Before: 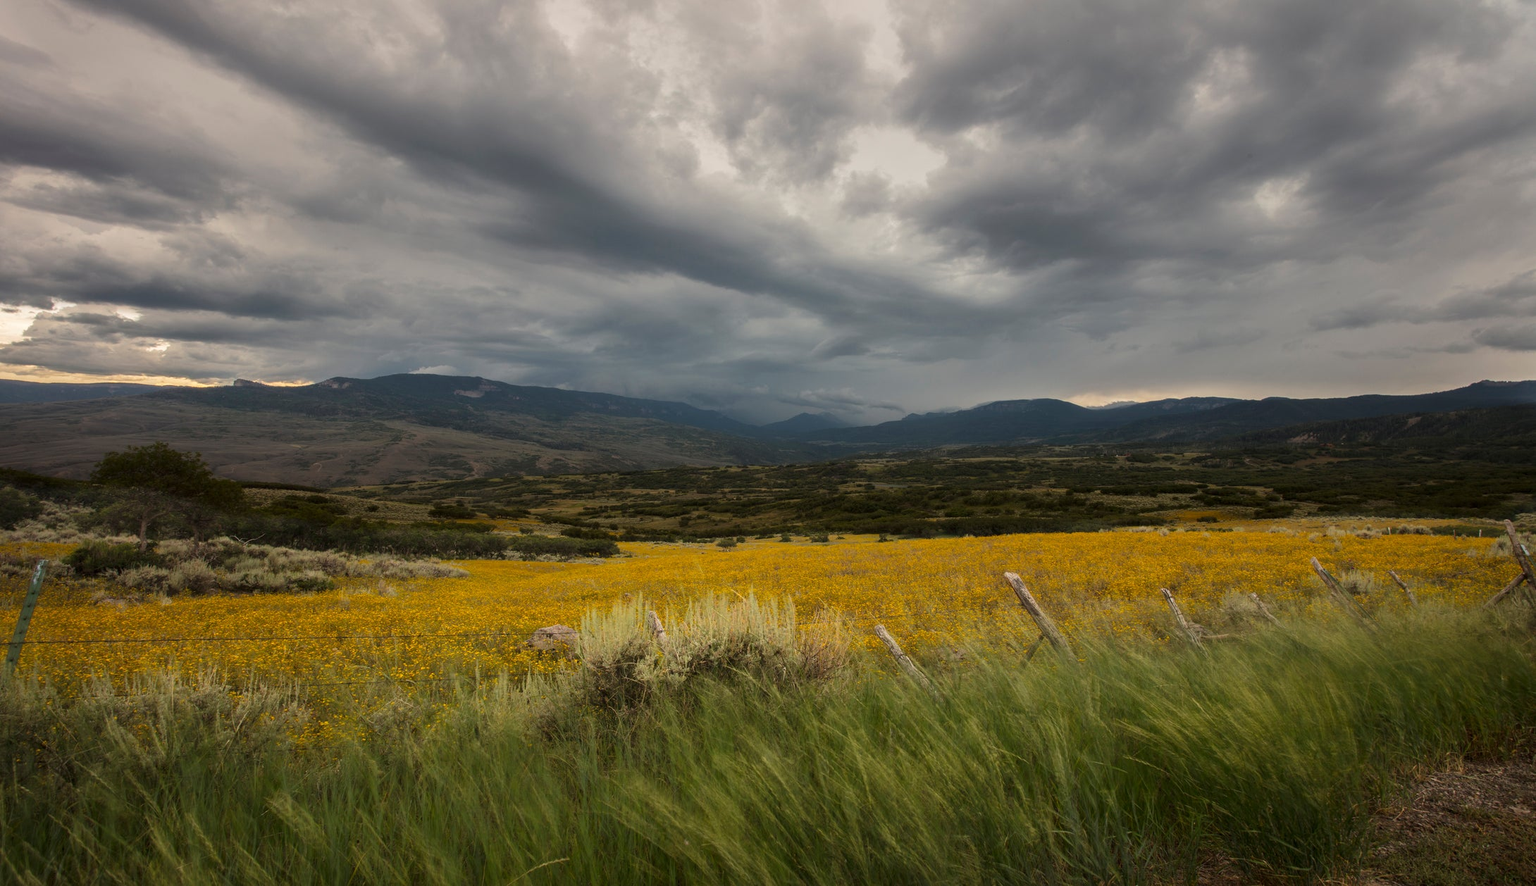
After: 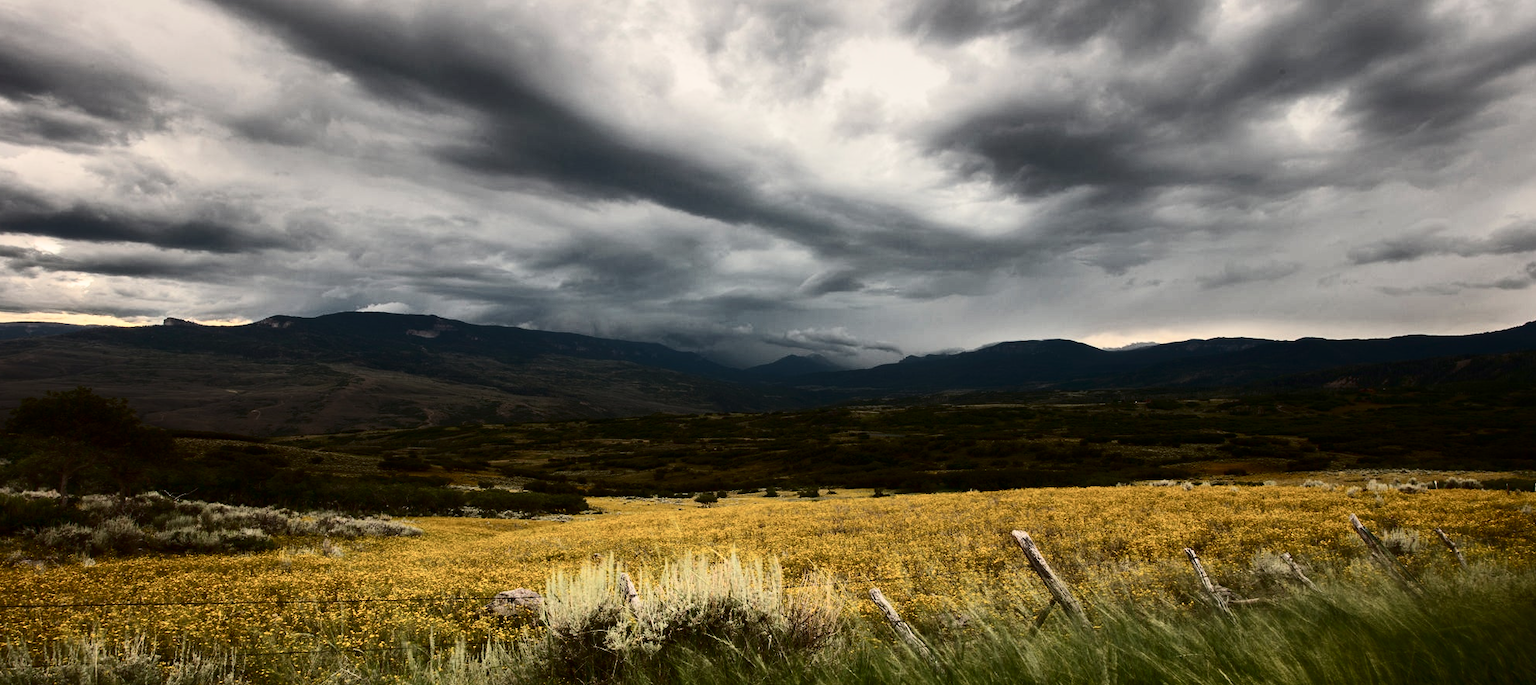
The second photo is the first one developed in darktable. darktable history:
contrast brightness saturation: contrast 0.5, saturation -0.1
crop: left 5.596%, top 10.314%, right 3.534%, bottom 19.395%
